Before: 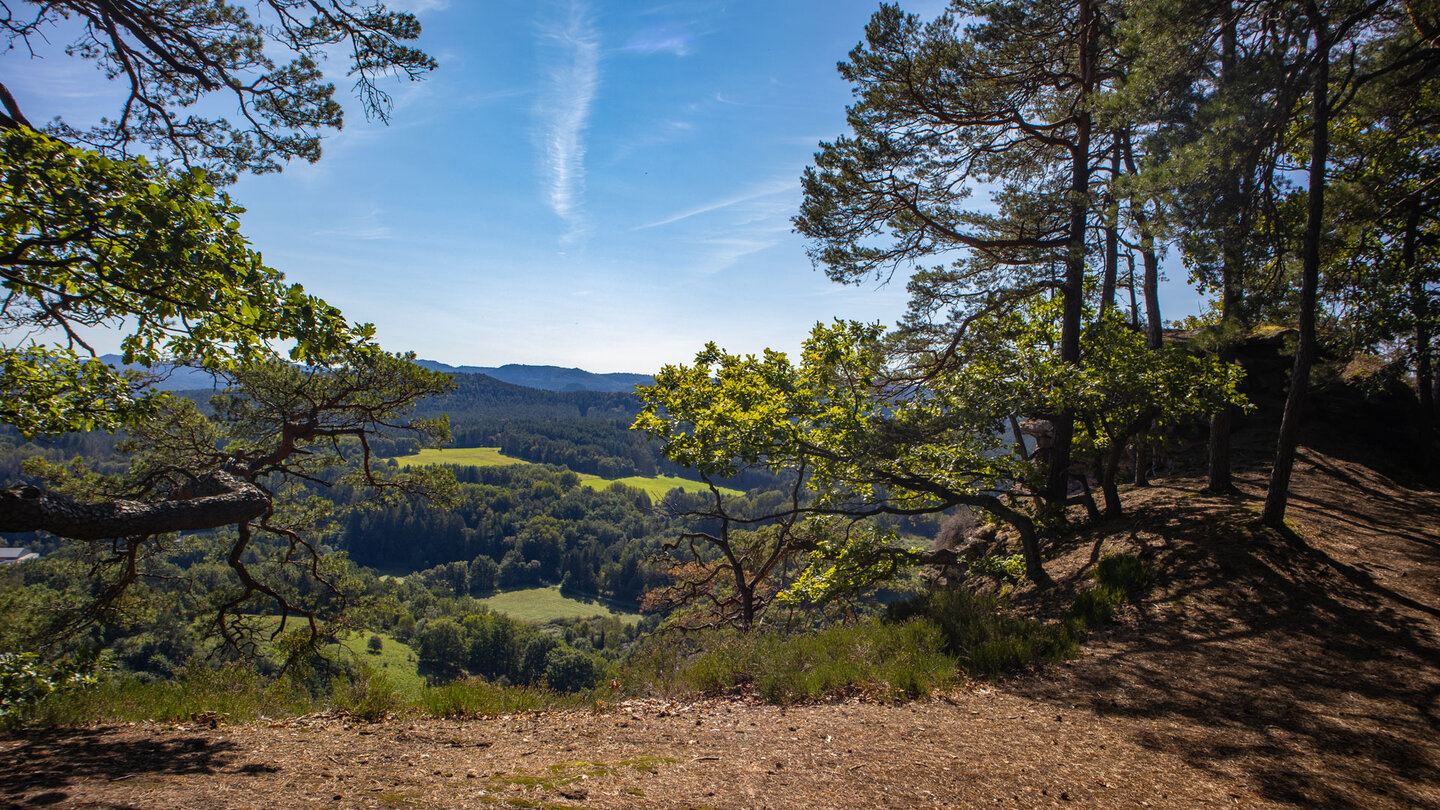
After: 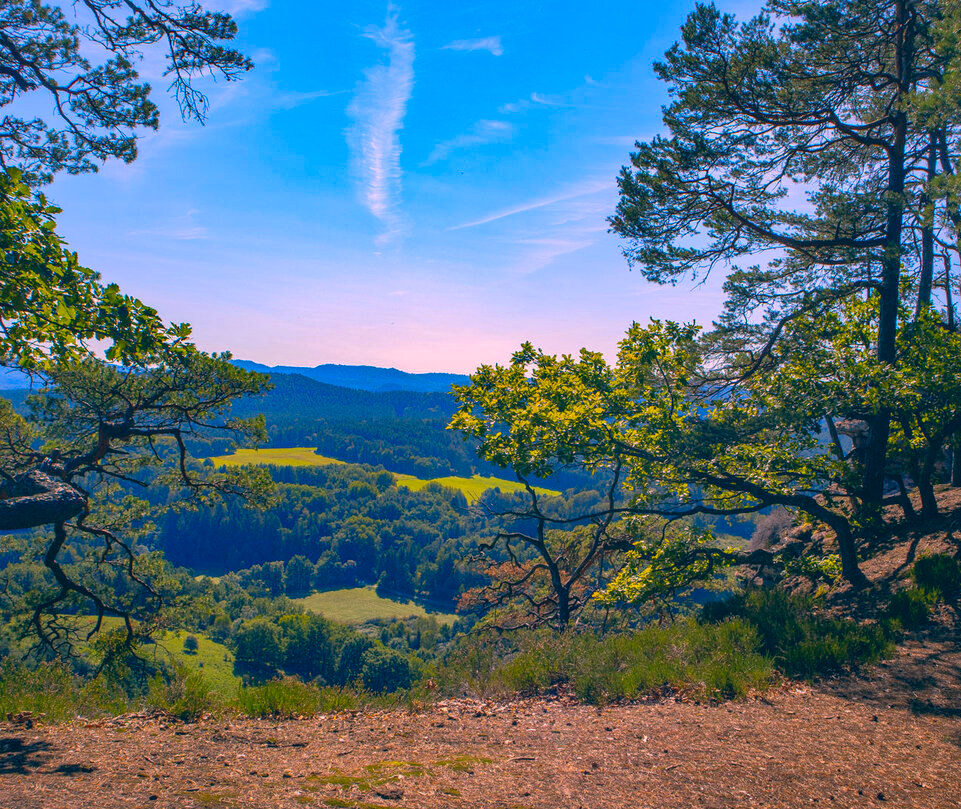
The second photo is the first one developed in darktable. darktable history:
color zones: curves: ch0 [(0.068, 0.464) (0.25, 0.5) (0.48, 0.508) (0.75, 0.536) (0.886, 0.476) (0.967, 0.456)]; ch1 [(0.066, 0.456) (0.25, 0.5) (0.616, 0.508) (0.746, 0.56) (0.934, 0.444)]
crop and rotate: left 12.797%, right 20.455%
color correction: highlights a* 17.28, highlights b* 0.264, shadows a* -14.66, shadows b* -14.6, saturation 1.45
shadows and highlights: on, module defaults
